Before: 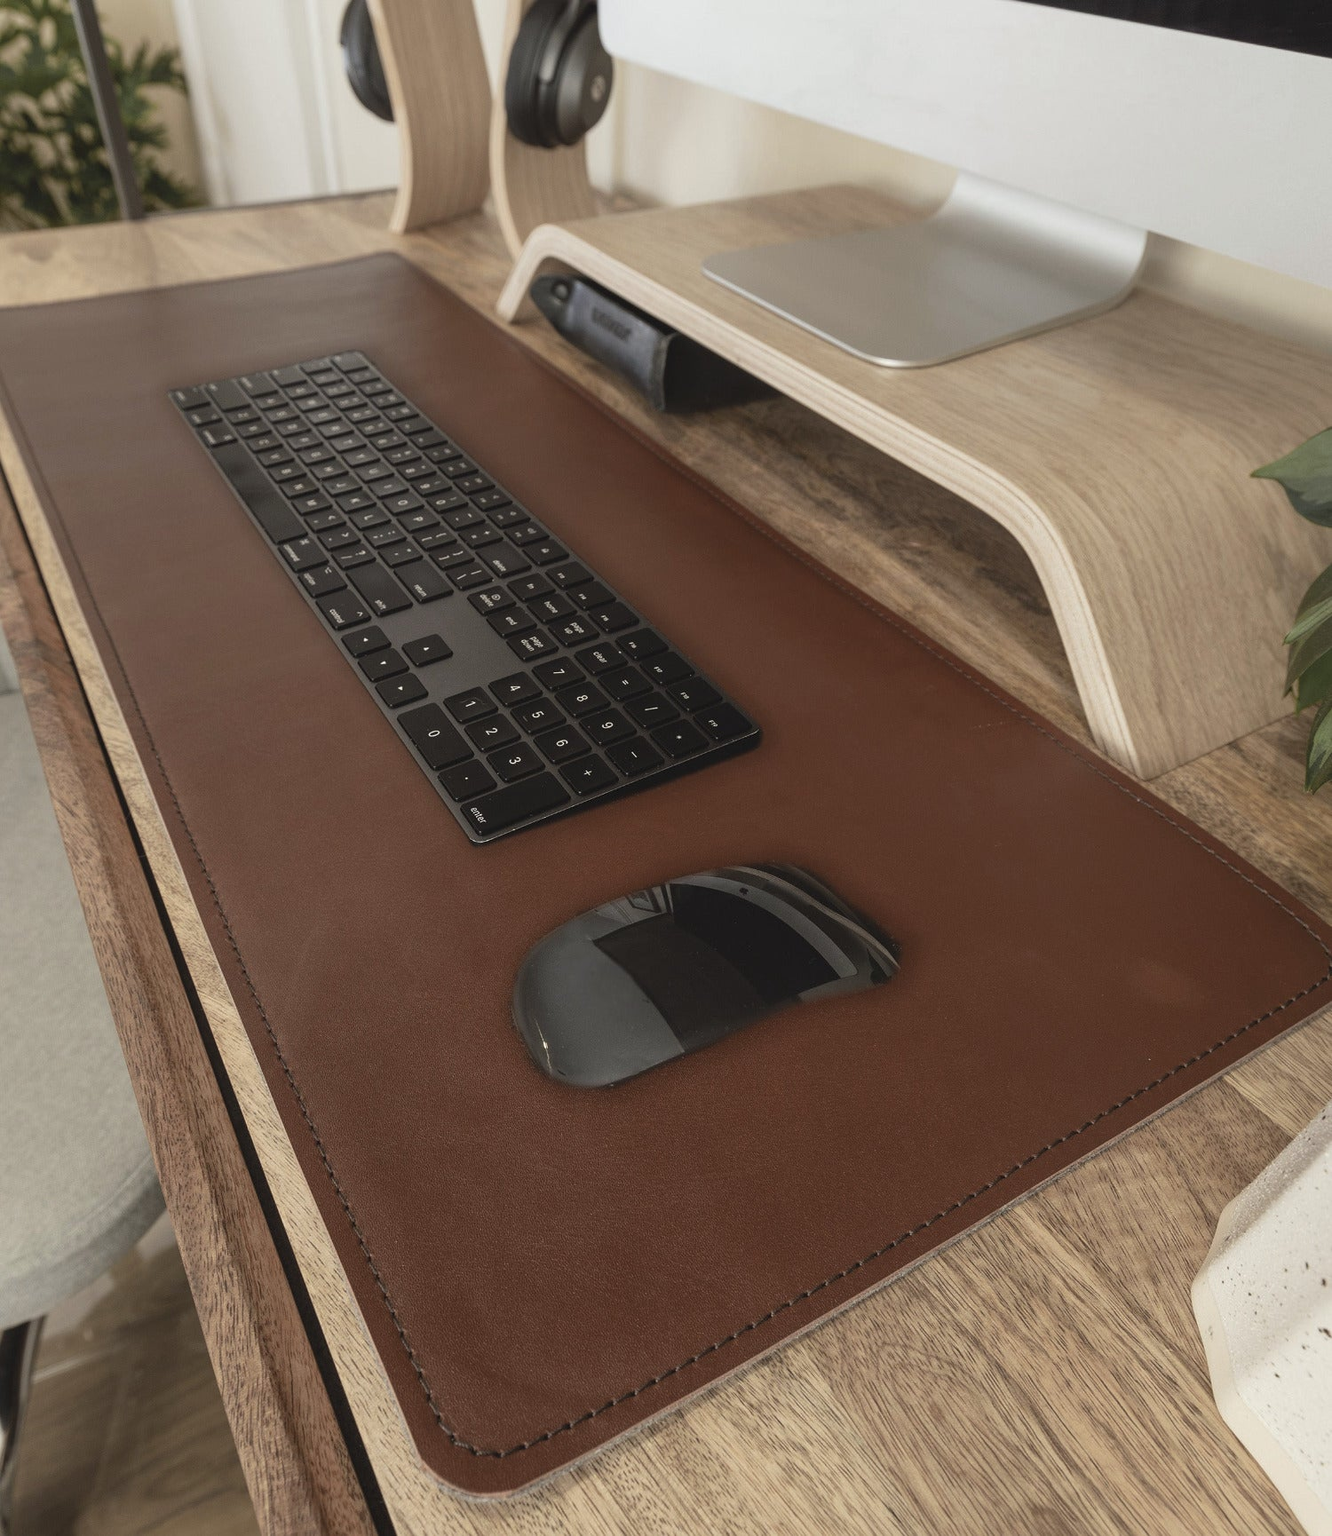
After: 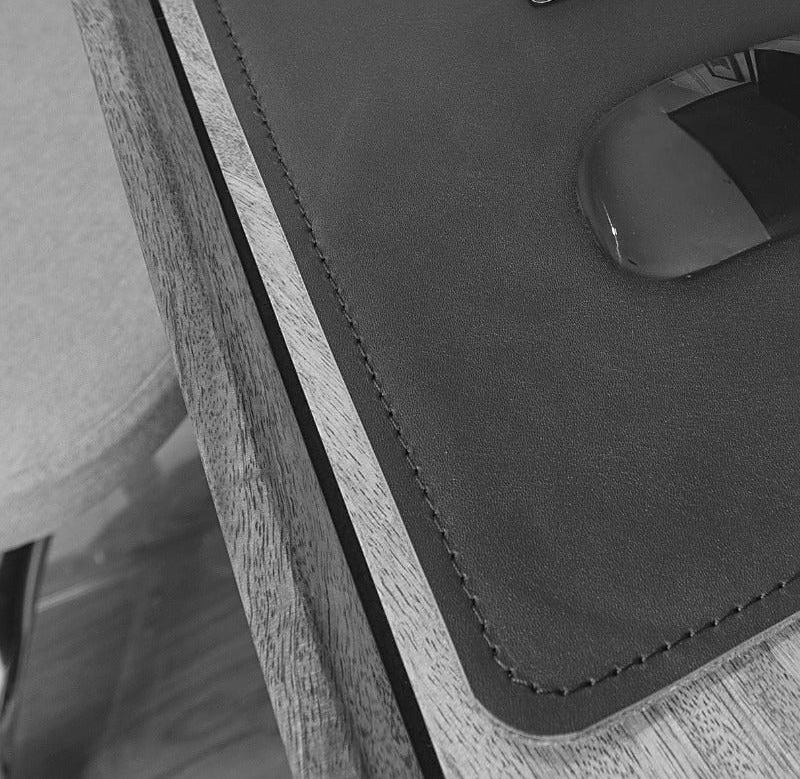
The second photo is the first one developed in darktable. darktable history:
monochrome: on, module defaults
crop and rotate: top 54.778%, right 46.61%, bottom 0.159%
sharpen: on, module defaults
